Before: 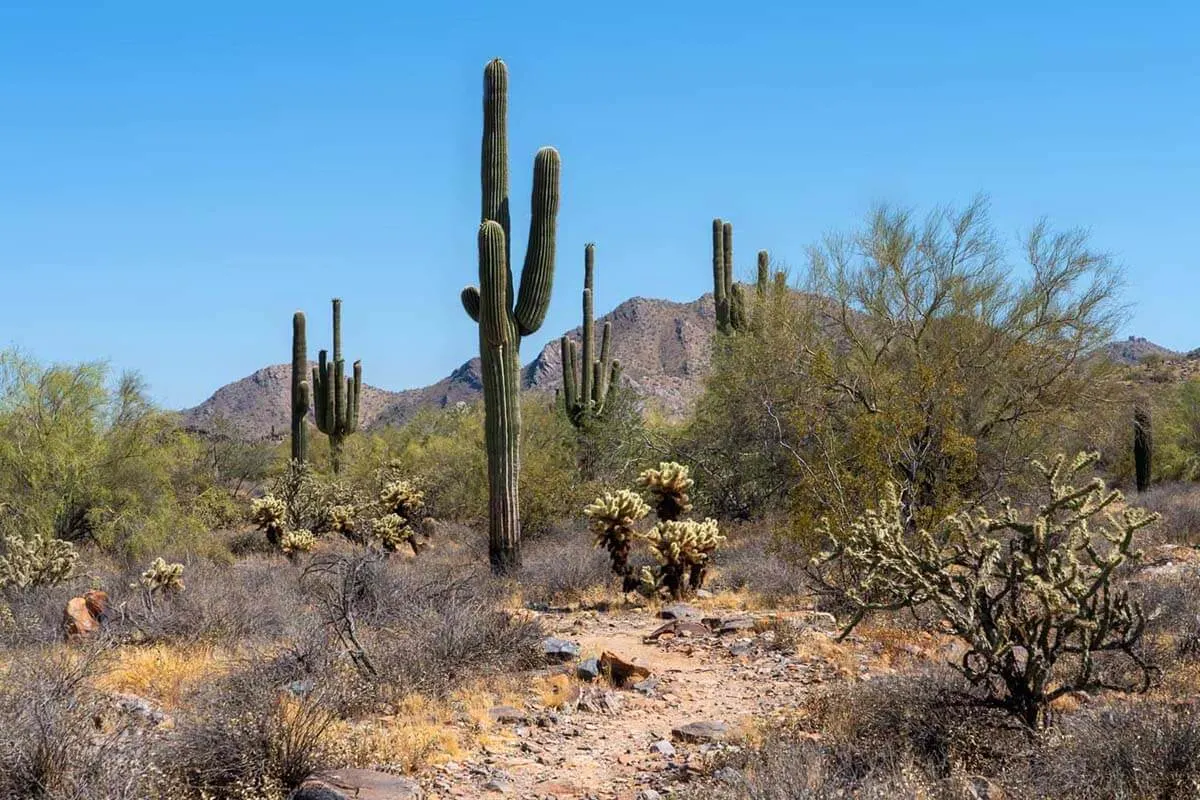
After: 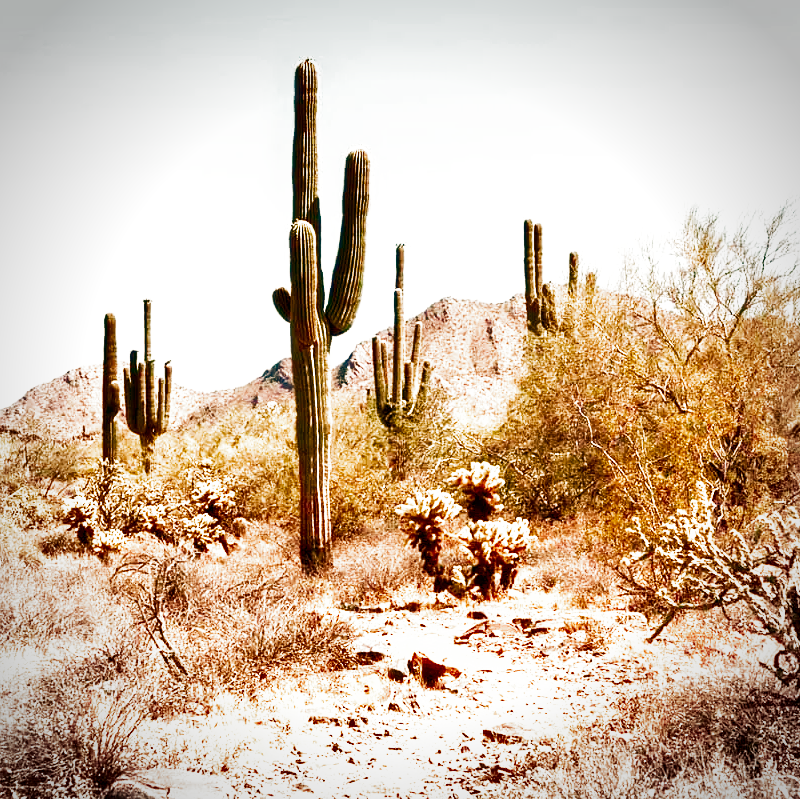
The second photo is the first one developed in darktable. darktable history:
white balance: red 1.467, blue 0.684
contrast brightness saturation: contrast 0.1, brightness -0.26, saturation 0.14
crop and rotate: left 15.754%, right 17.579%
shadows and highlights: low approximation 0.01, soften with gaussian
exposure: exposure 1.223 EV, compensate highlight preservation false
filmic rgb: middle gray luminance 9.23%, black relative exposure -10.55 EV, white relative exposure 3.45 EV, threshold 6 EV, target black luminance 0%, hardness 5.98, latitude 59.69%, contrast 1.087, highlights saturation mix 5%, shadows ↔ highlights balance 29.23%, add noise in highlights 0, preserve chrominance no, color science v3 (2019), use custom middle-gray values true, iterations of high-quality reconstruction 0, contrast in highlights soft, enable highlight reconstruction true
vignetting: on, module defaults
